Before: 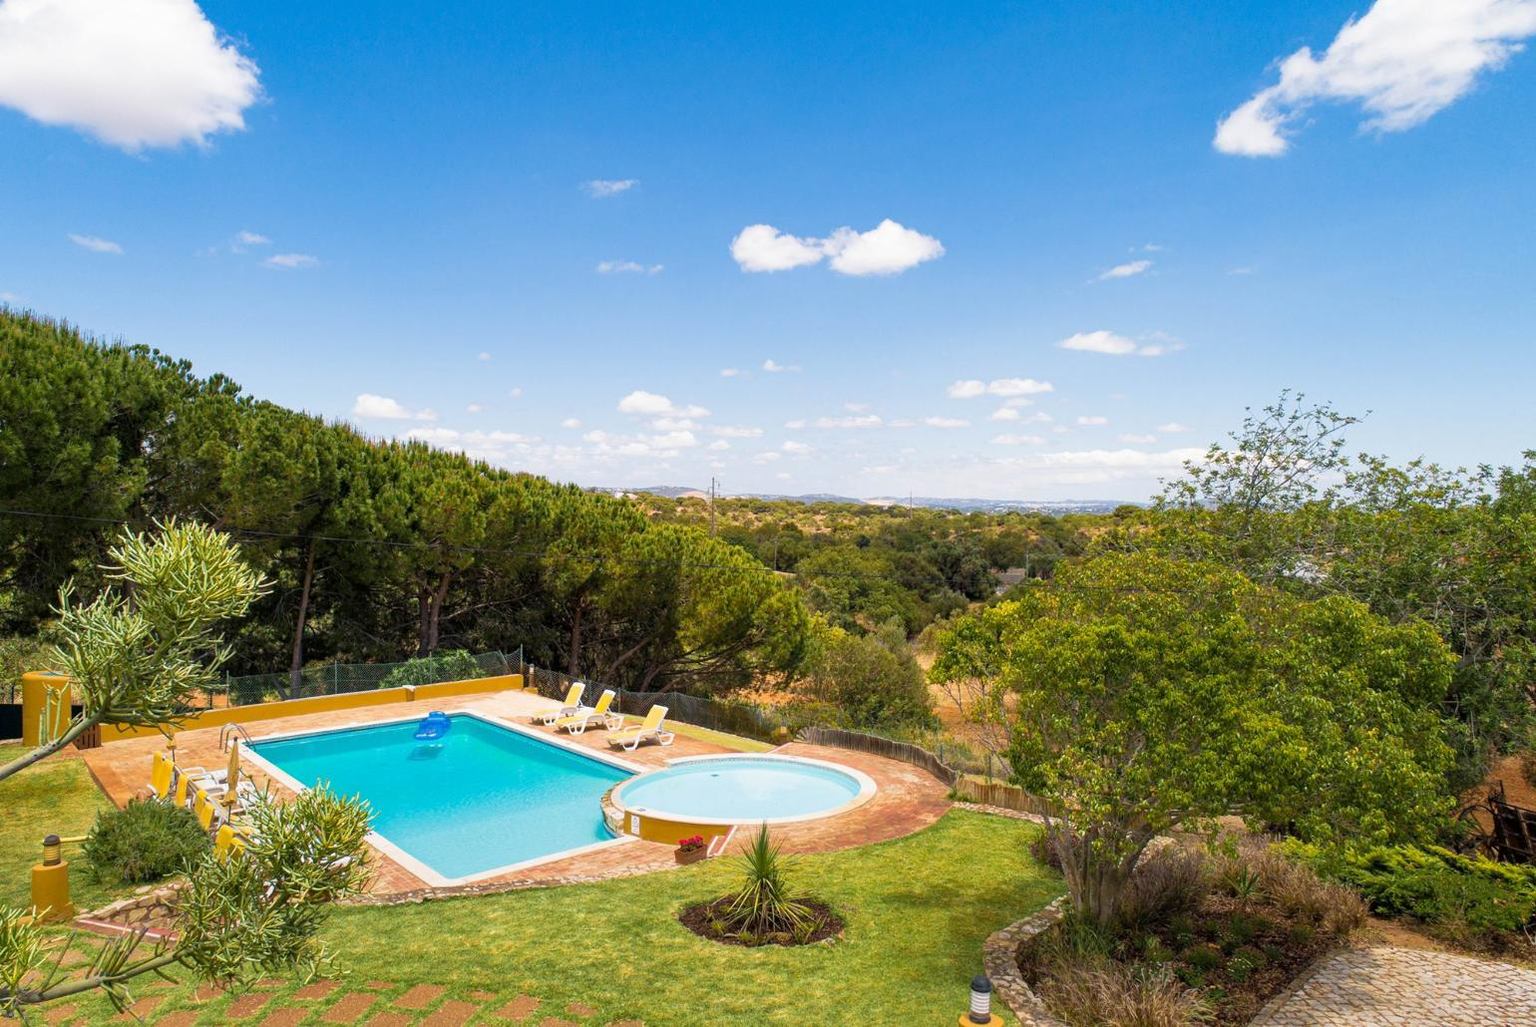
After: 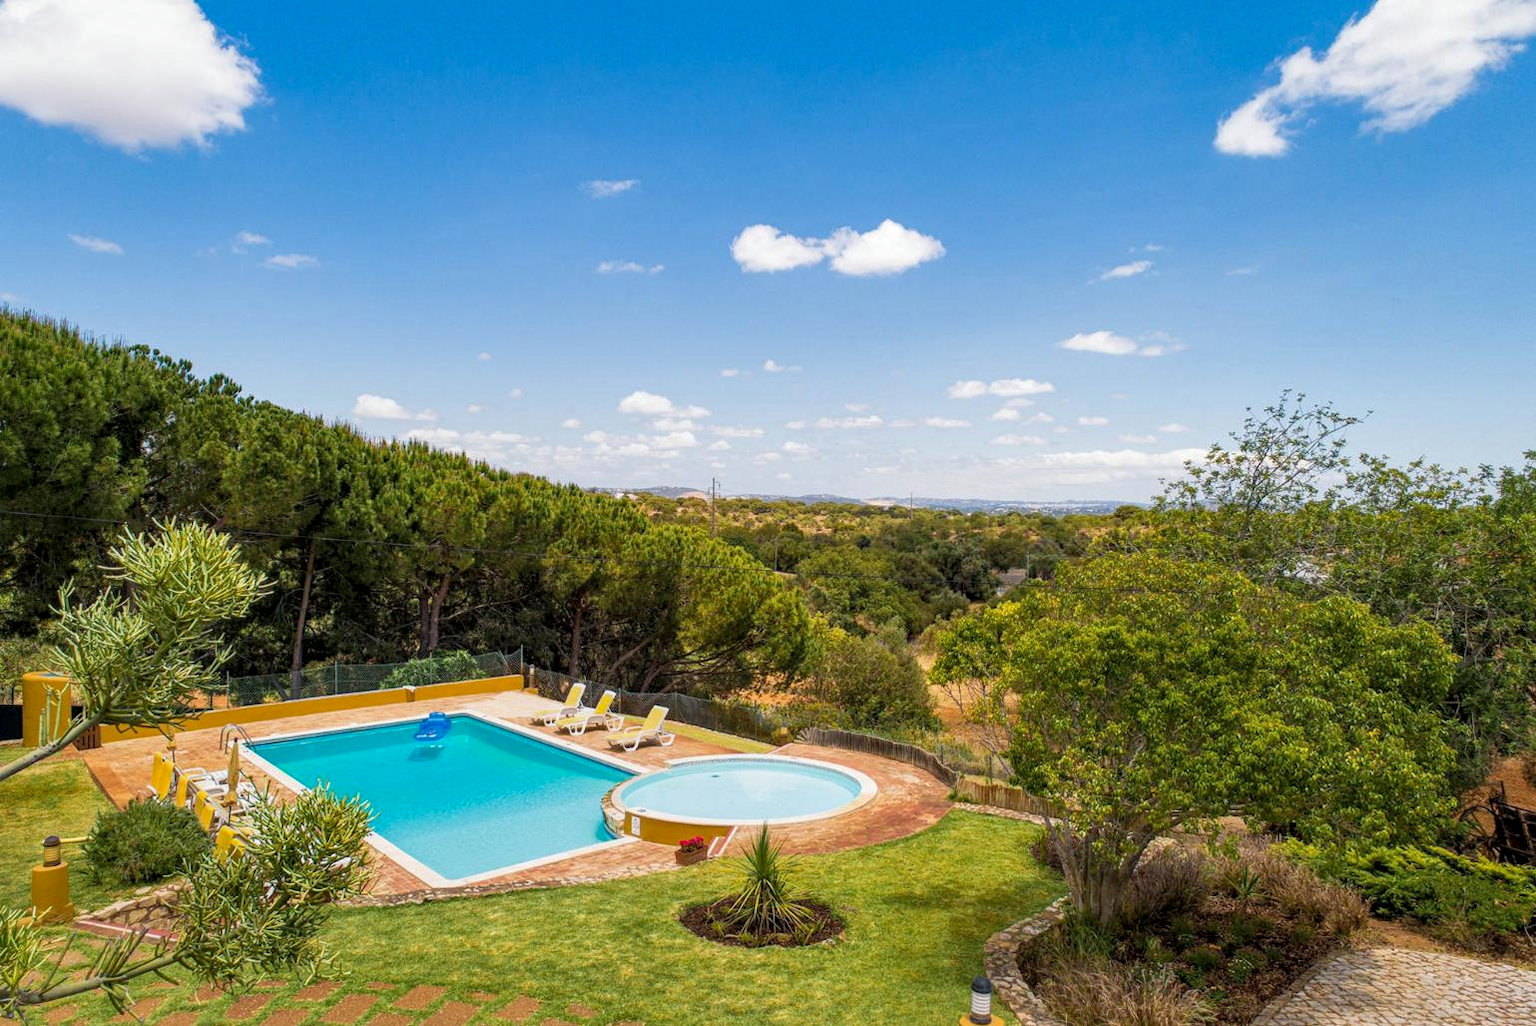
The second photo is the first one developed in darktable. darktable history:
crop: left 0.033%
shadows and highlights: shadows 25.7, white point adjustment -2.88, highlights -30.11
color correction: highlights a* -0.225, highlights b* -0.075
local contrast: on, module defaults
